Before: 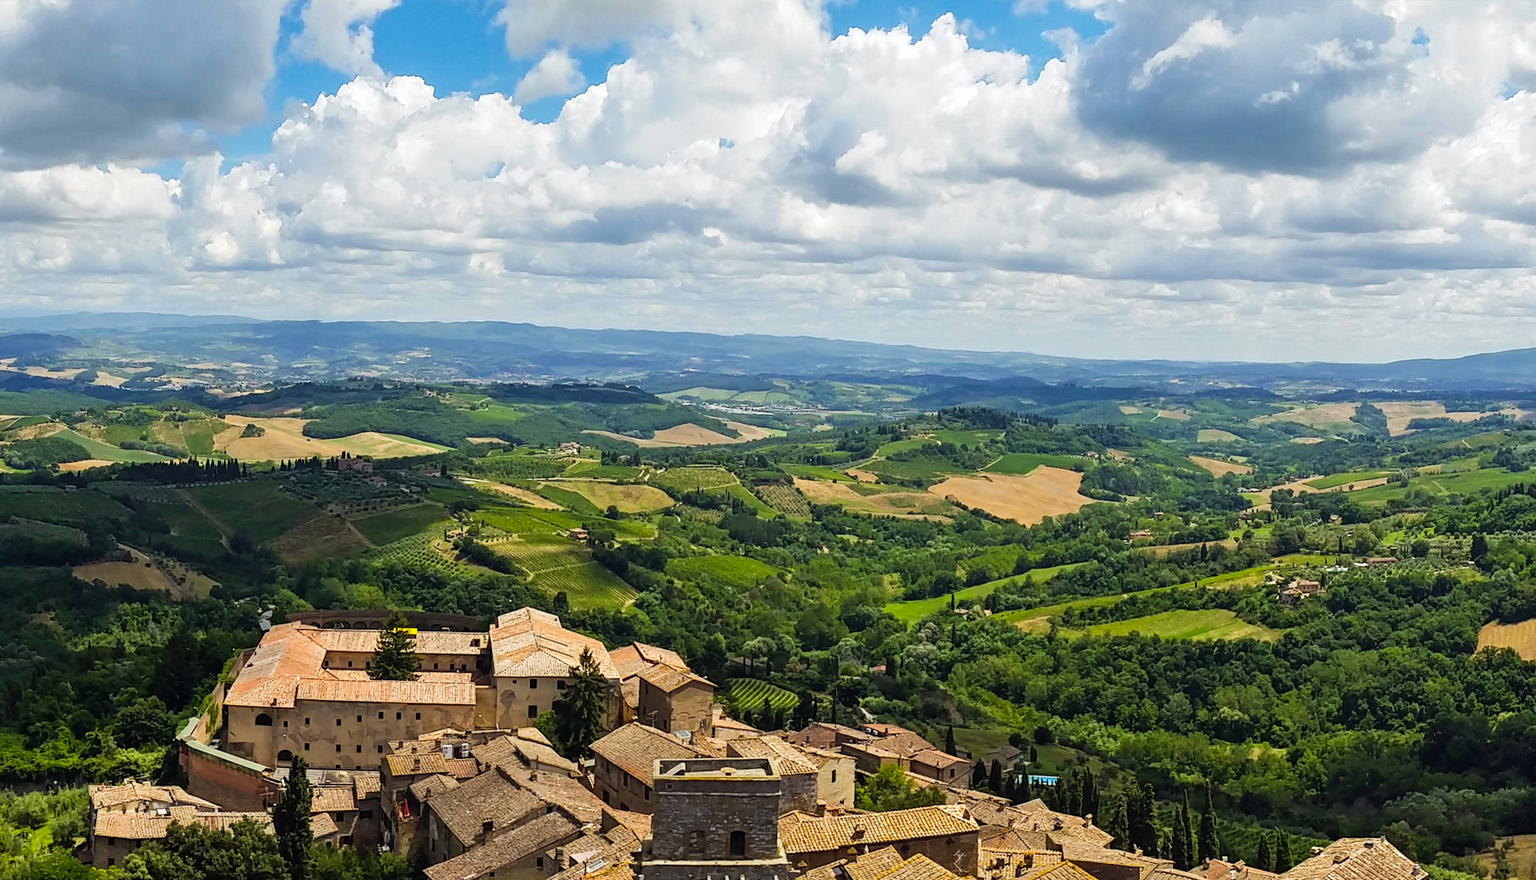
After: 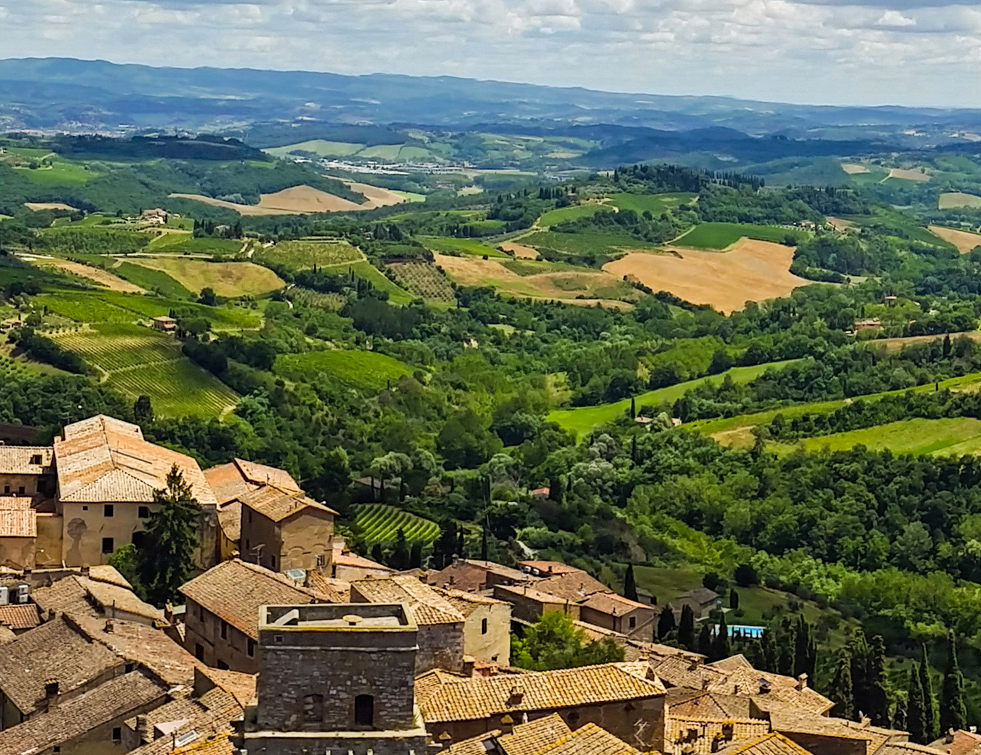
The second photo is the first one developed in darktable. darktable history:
haze removal: compatibility mode true, adaptive false
crop and rotate: left 29.064%, top 31.344%, right 19.828%
